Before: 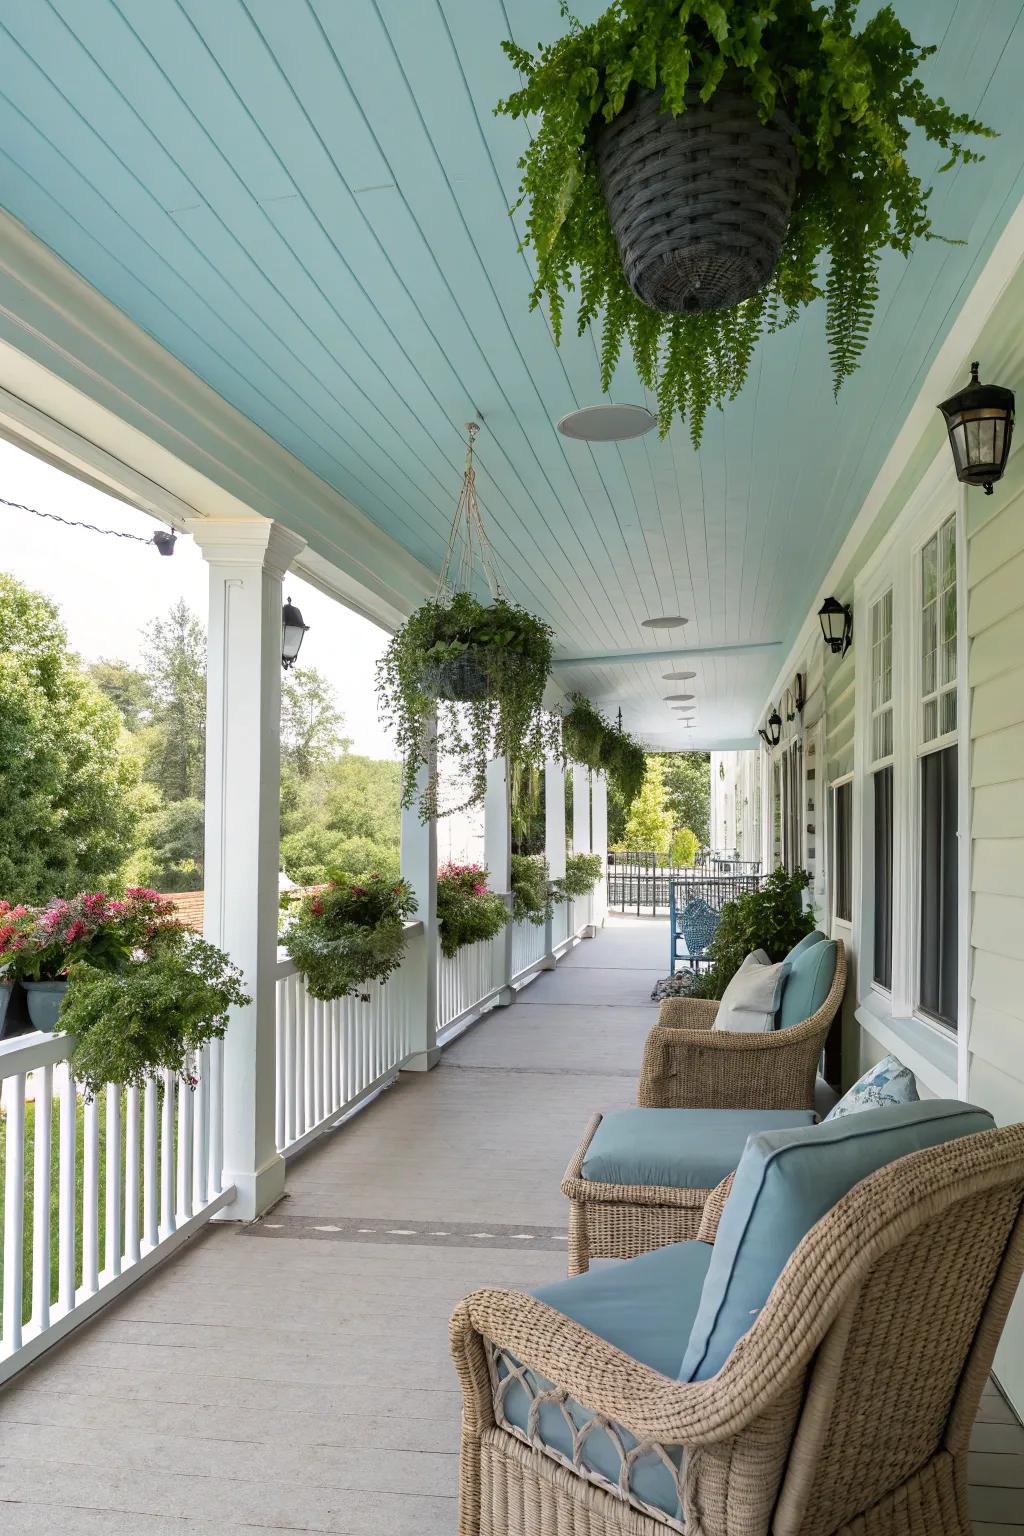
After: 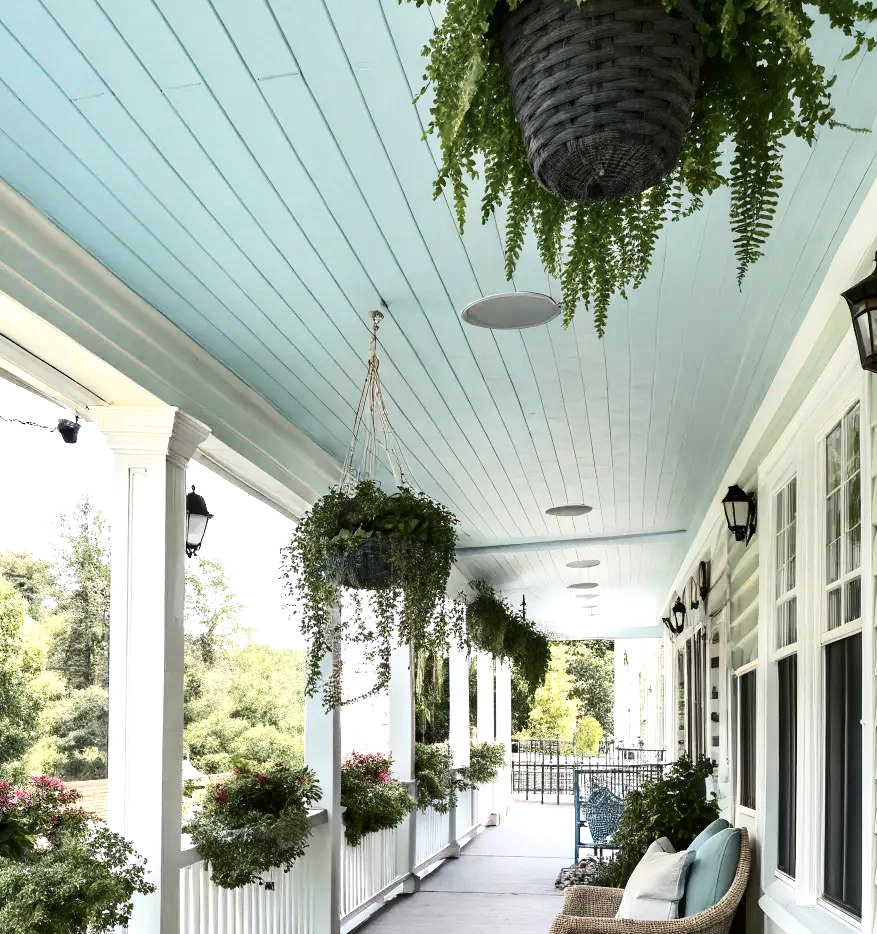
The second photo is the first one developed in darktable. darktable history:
crop and rotate: left 9.392%, top 7.317%, right 4.912%, bottom 31.858%
contrast brightness saturation: contrast 0.248, saturation -0.318
shadows and highlights: soften with gaussian
exposure: exposure 0.633 EV, compensate highlight preservation false
